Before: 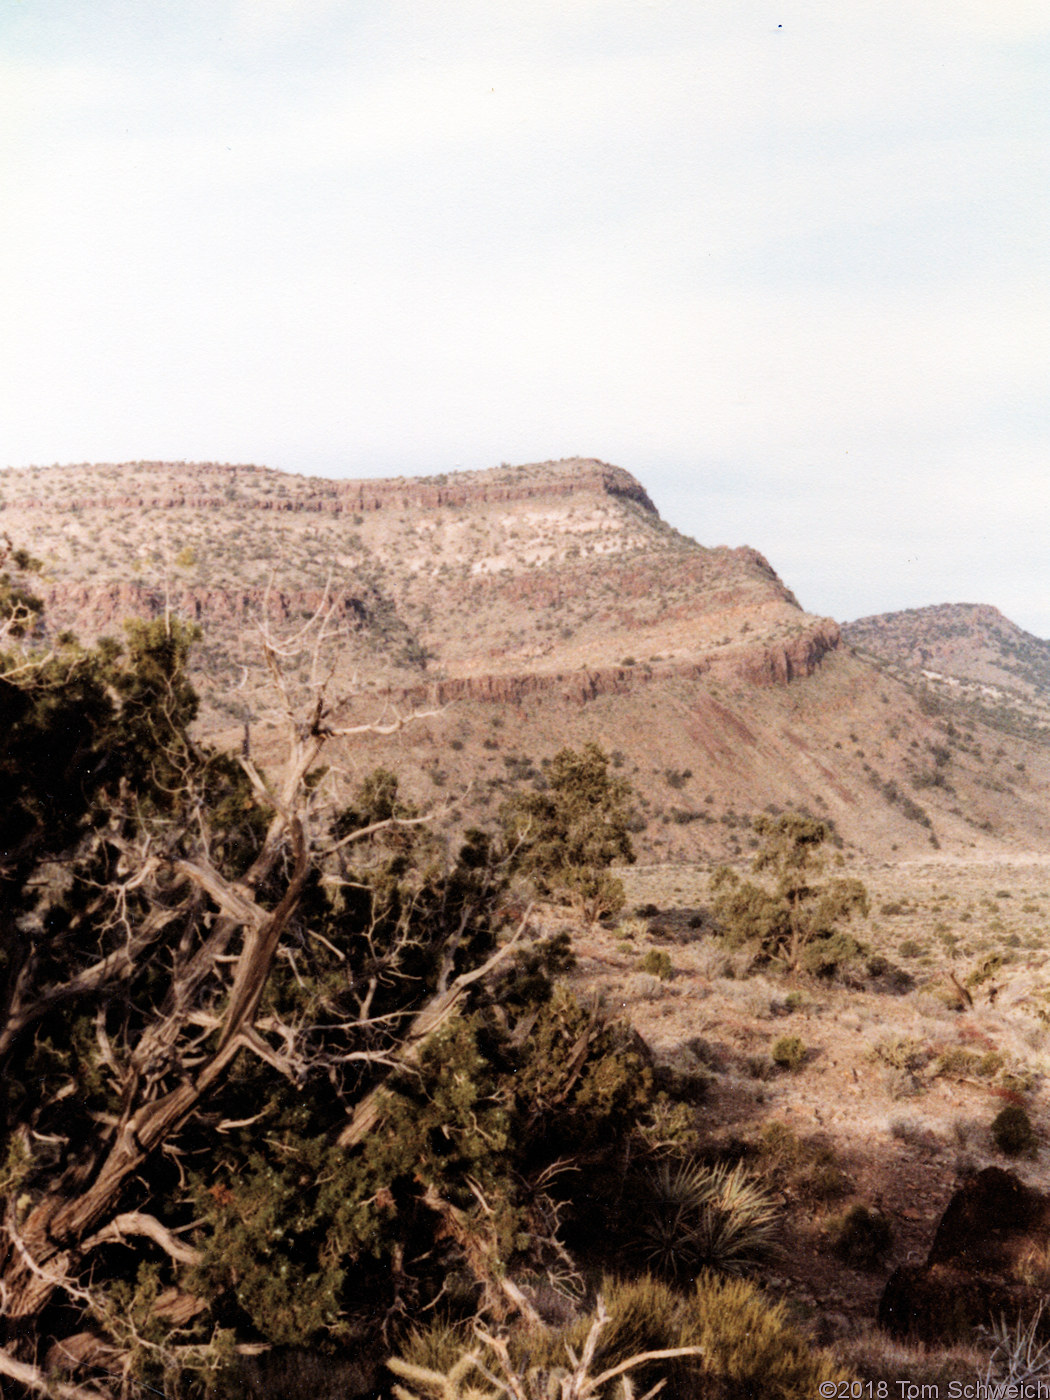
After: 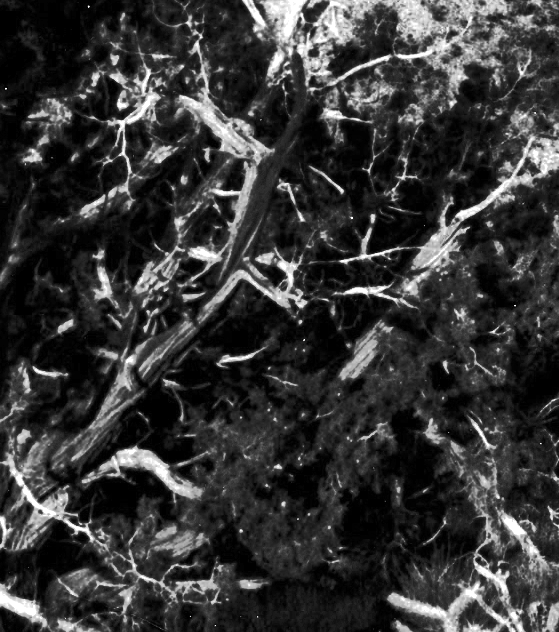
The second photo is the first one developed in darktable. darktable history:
crop and rotate: top 54.652%, right 46.752%, bottom 0.187%
exposure: exposure 1.269 EV, compensate exposure bias true, compensate highlight preservation false
shadows and highlights: highlights 70.27, soften with gaussian
color zones: curves: ch0 [(0, 0.613) (0.01, 0.613) (0.245, 0.448) (0.498, 0.529) (0.642, 0.665) (0.879, 0.777) (0.99, 0.613)]; ch1 [(0, 0) (0.143, 0) (0.286, 0) (0.429, 0) (0.571, 0) (0.714, 0) (0.857, 0)]
velvia: on, module defaults
contrast brightness saturation: brightness -0.983, saturation 0.983
color balance rgb: highlights gain › chroma 2.039%, highlights gain › hue 288.1°, global offset › luminance 0.22%, perceptual saturation grading › global saturation 30.481%, perceptual brilliance grading › global brilliance 2.397%, perceptual brilliance grading › highlights 8.381%, perceptual brilliance grading › shadows -3.97%, global vibrance 15.951%, saturation formula JzAzBz (2021)
